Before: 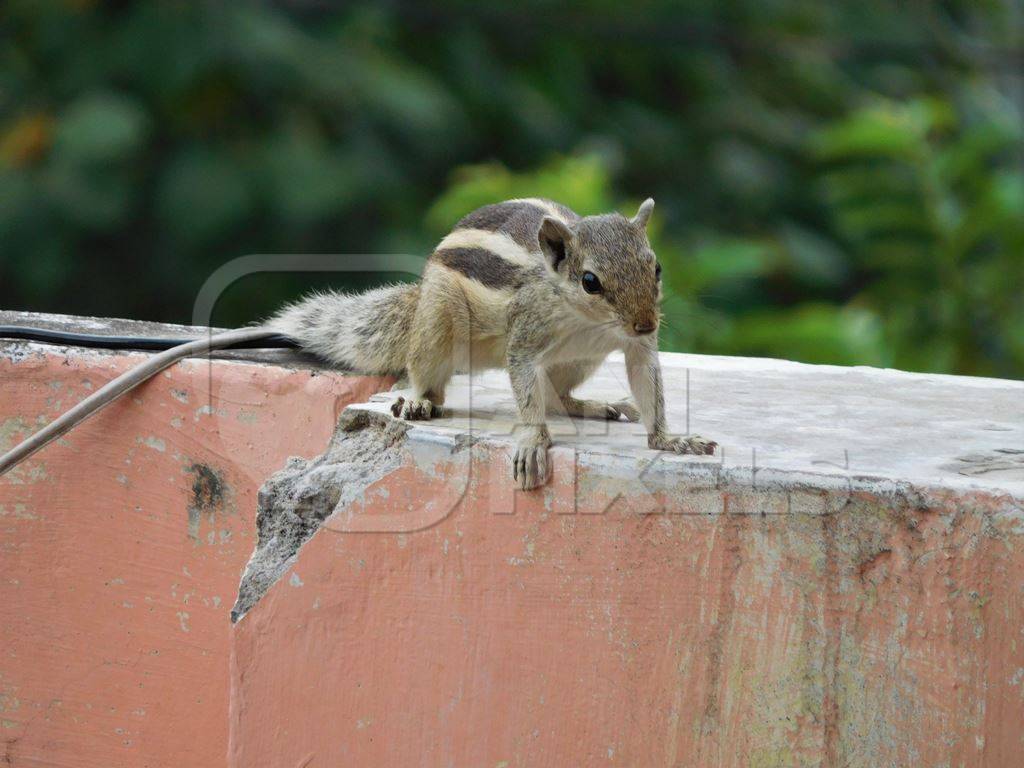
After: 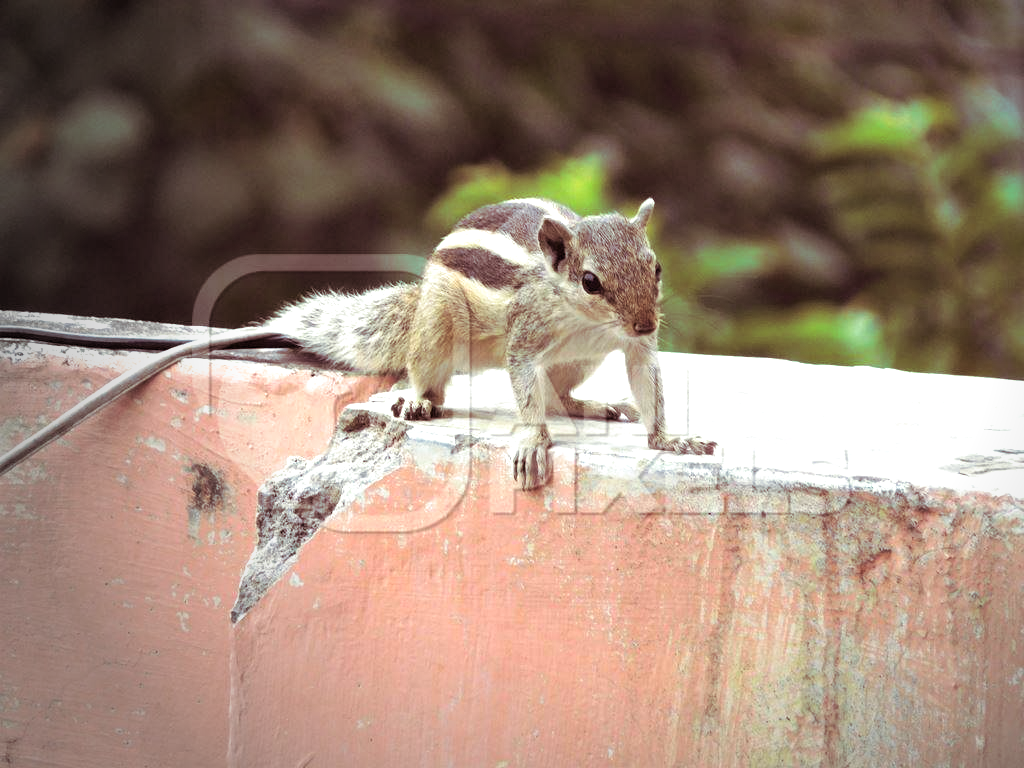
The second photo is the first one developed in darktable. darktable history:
vignetting: fall-off start 73.57%, center (0.22, -0.235)
exposure: exposure 0.943 EV, compensate highlight preservation false
split-toning: on, module defaults
